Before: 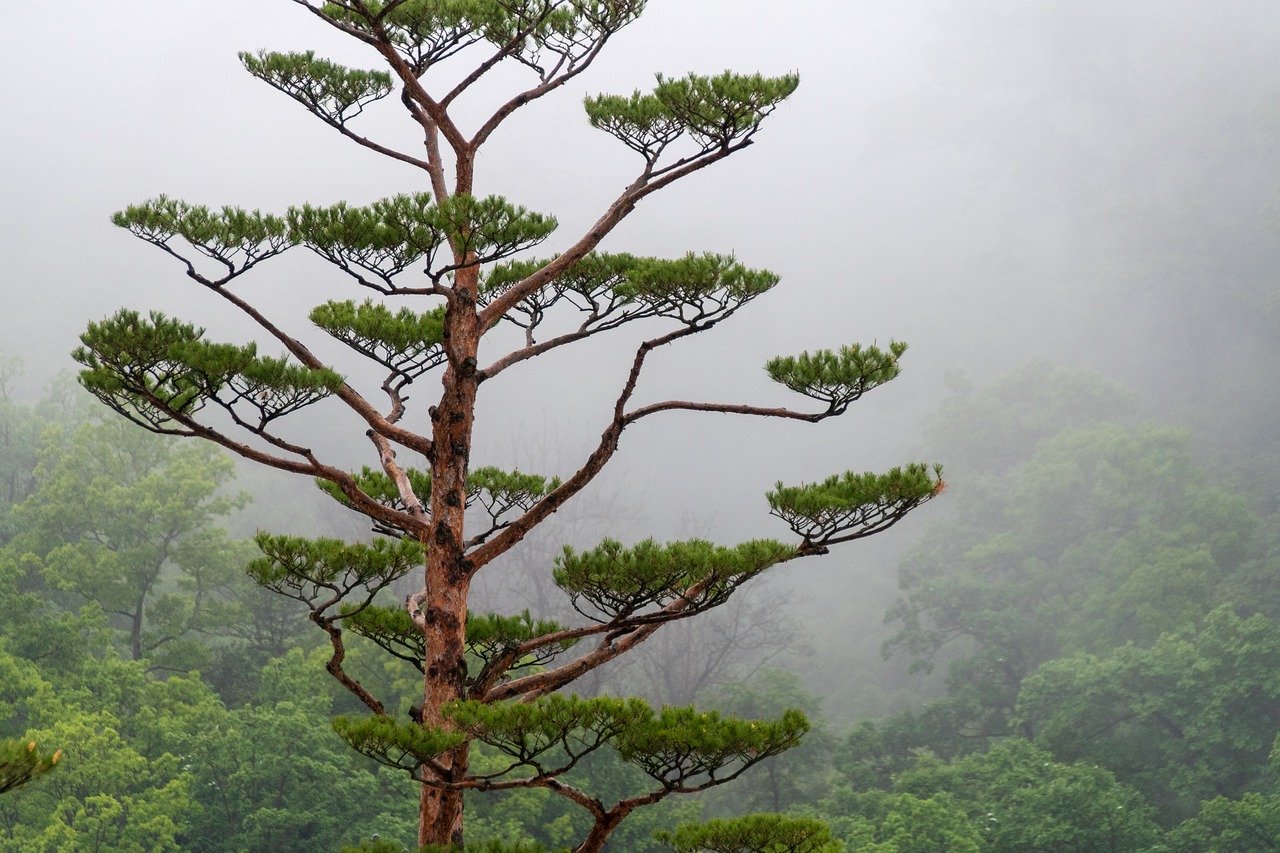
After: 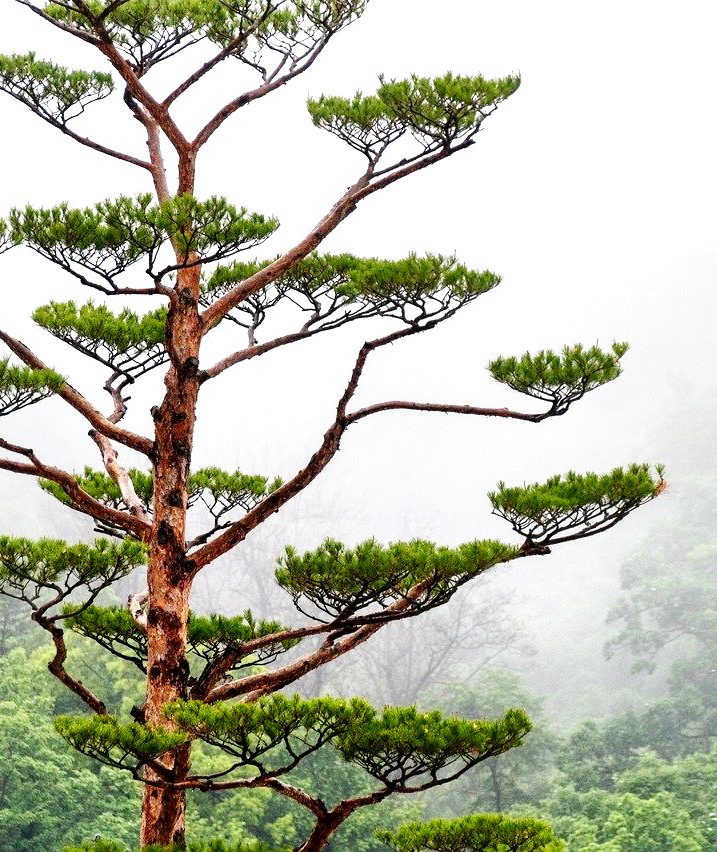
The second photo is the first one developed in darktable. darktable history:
crop: left 21.747%, right 22.167%, bottom 0.005%
base curve: curves: ch0 [(0, 0) (0.036, 0.025) (0.121, 0.166) (0.206, 0.329) (0.605, 0.79) (1, 1)], preserve colors none
exposure: exposure 0.649 EV, compensate highlight preservation false
local contrast: mode bilateral grid, contrast 70, coarseness 76, detail 180%, midtone range 0.2
